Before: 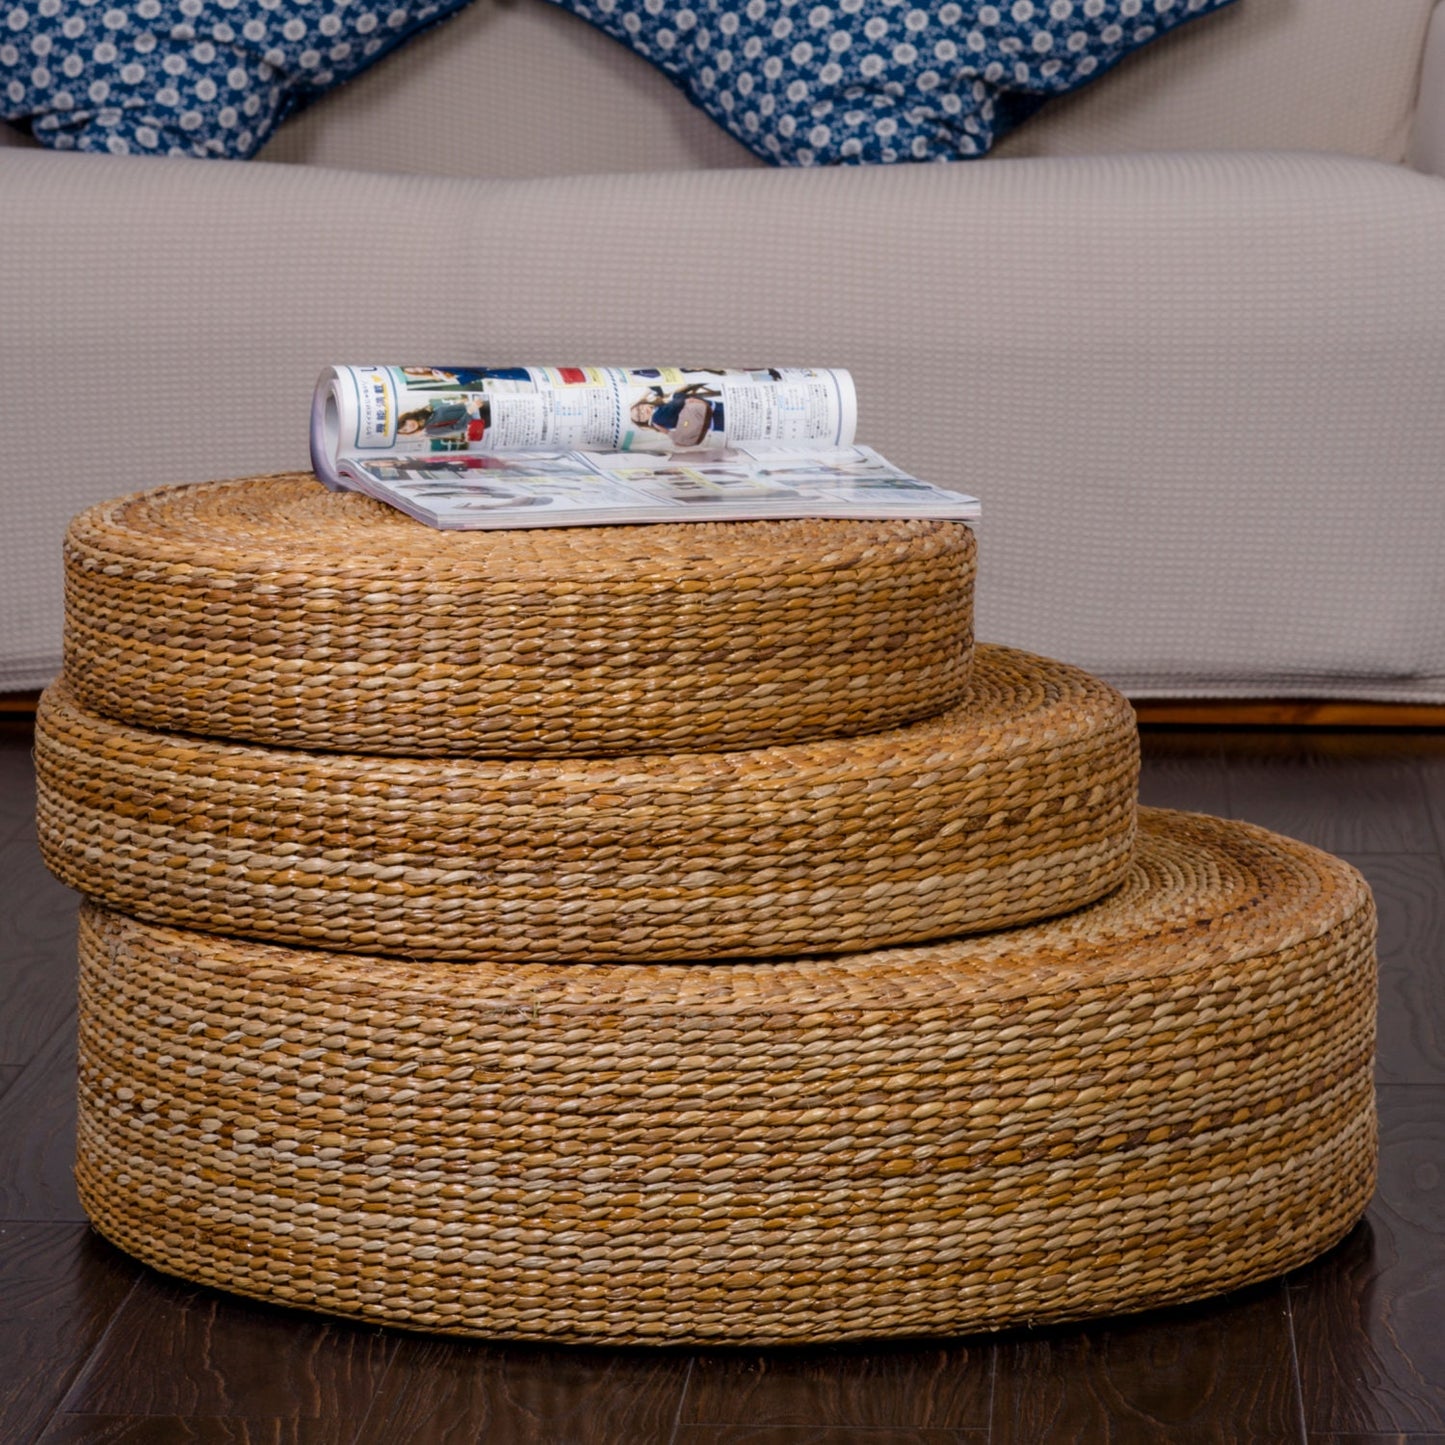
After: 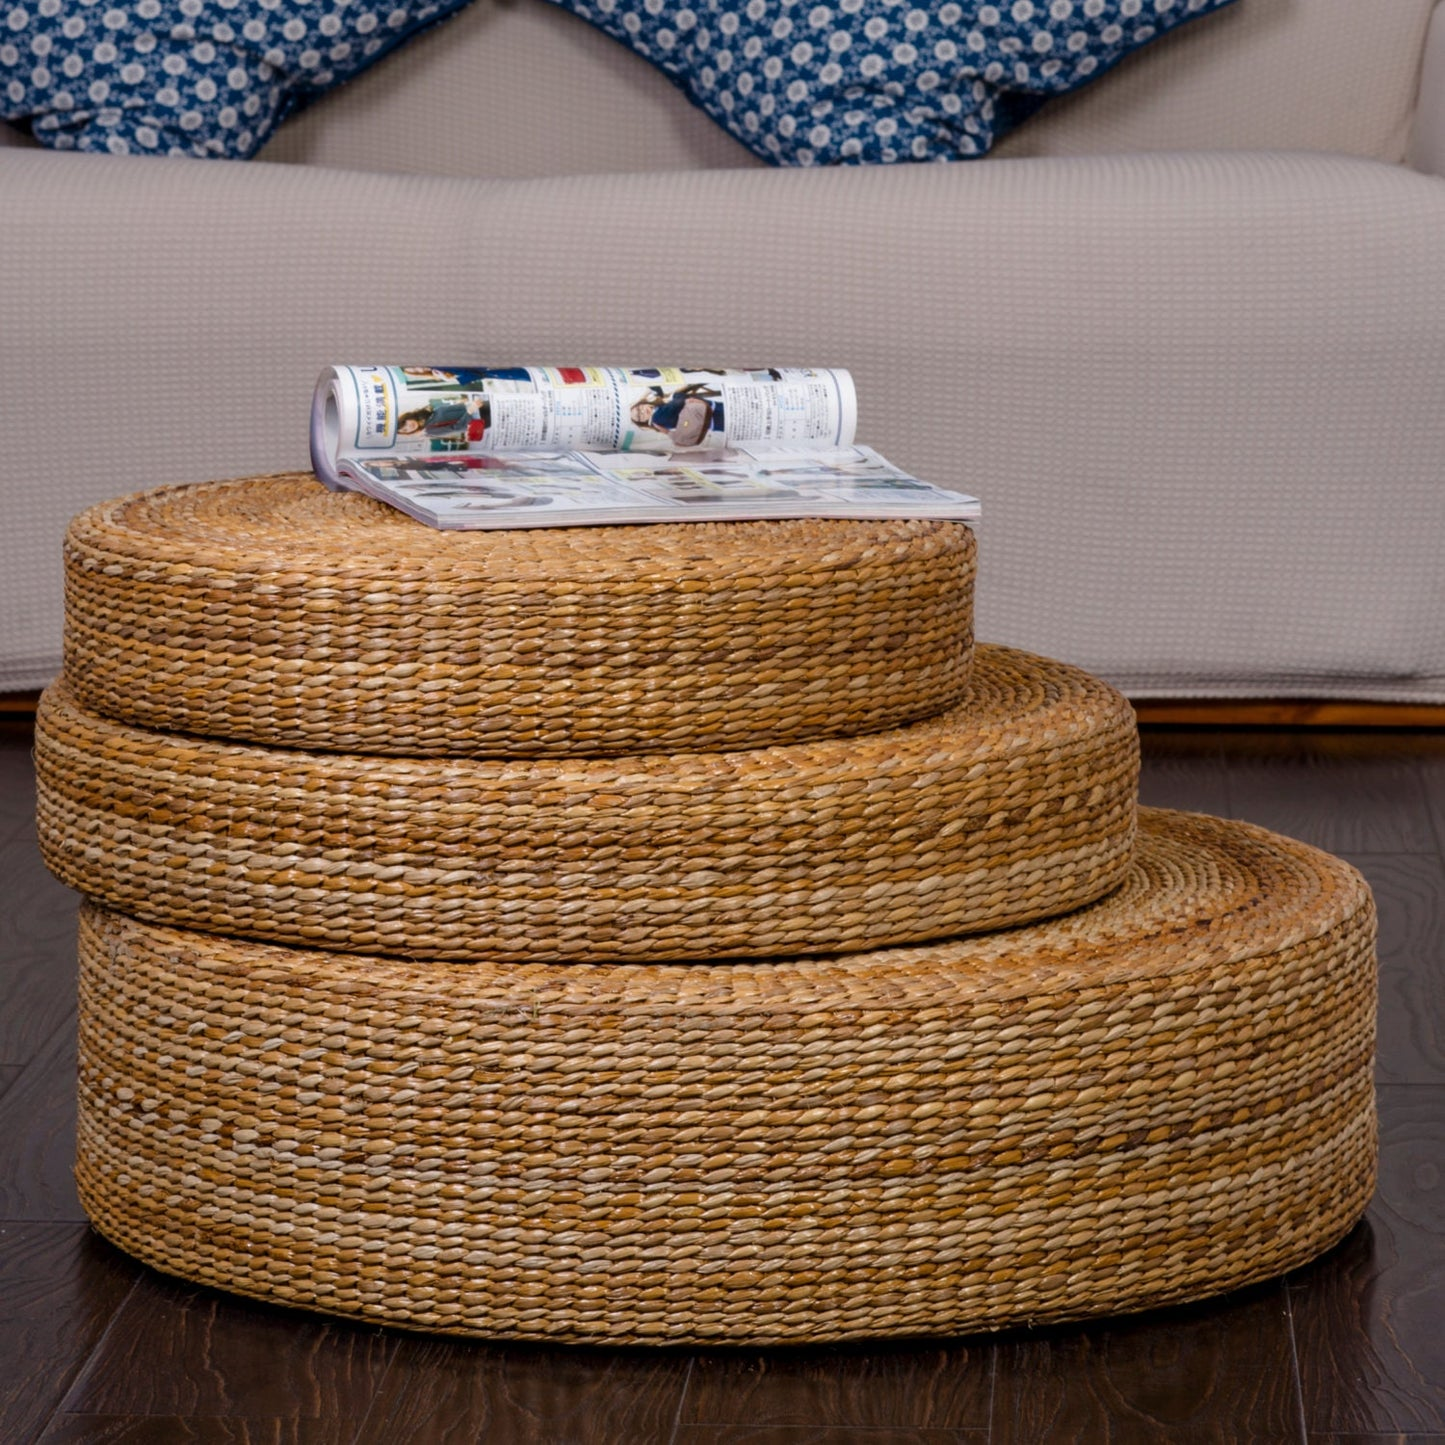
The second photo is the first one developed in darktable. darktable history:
shadows and highlights: shadows 12.07, white point adjustment 1.23, soften with gaussian
